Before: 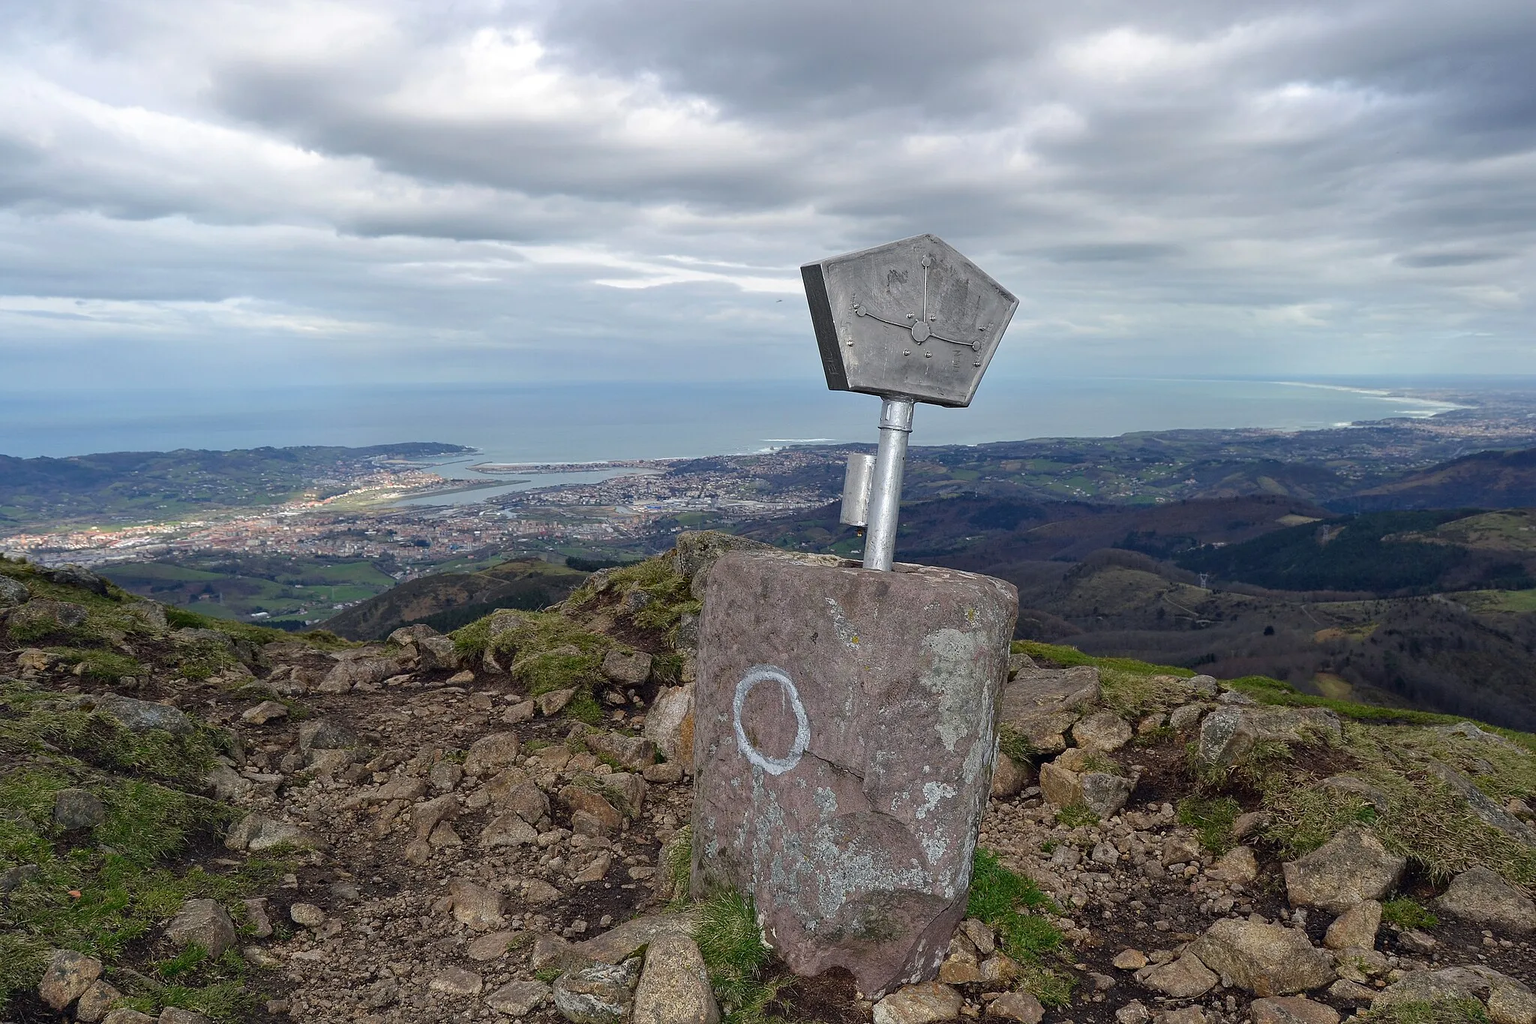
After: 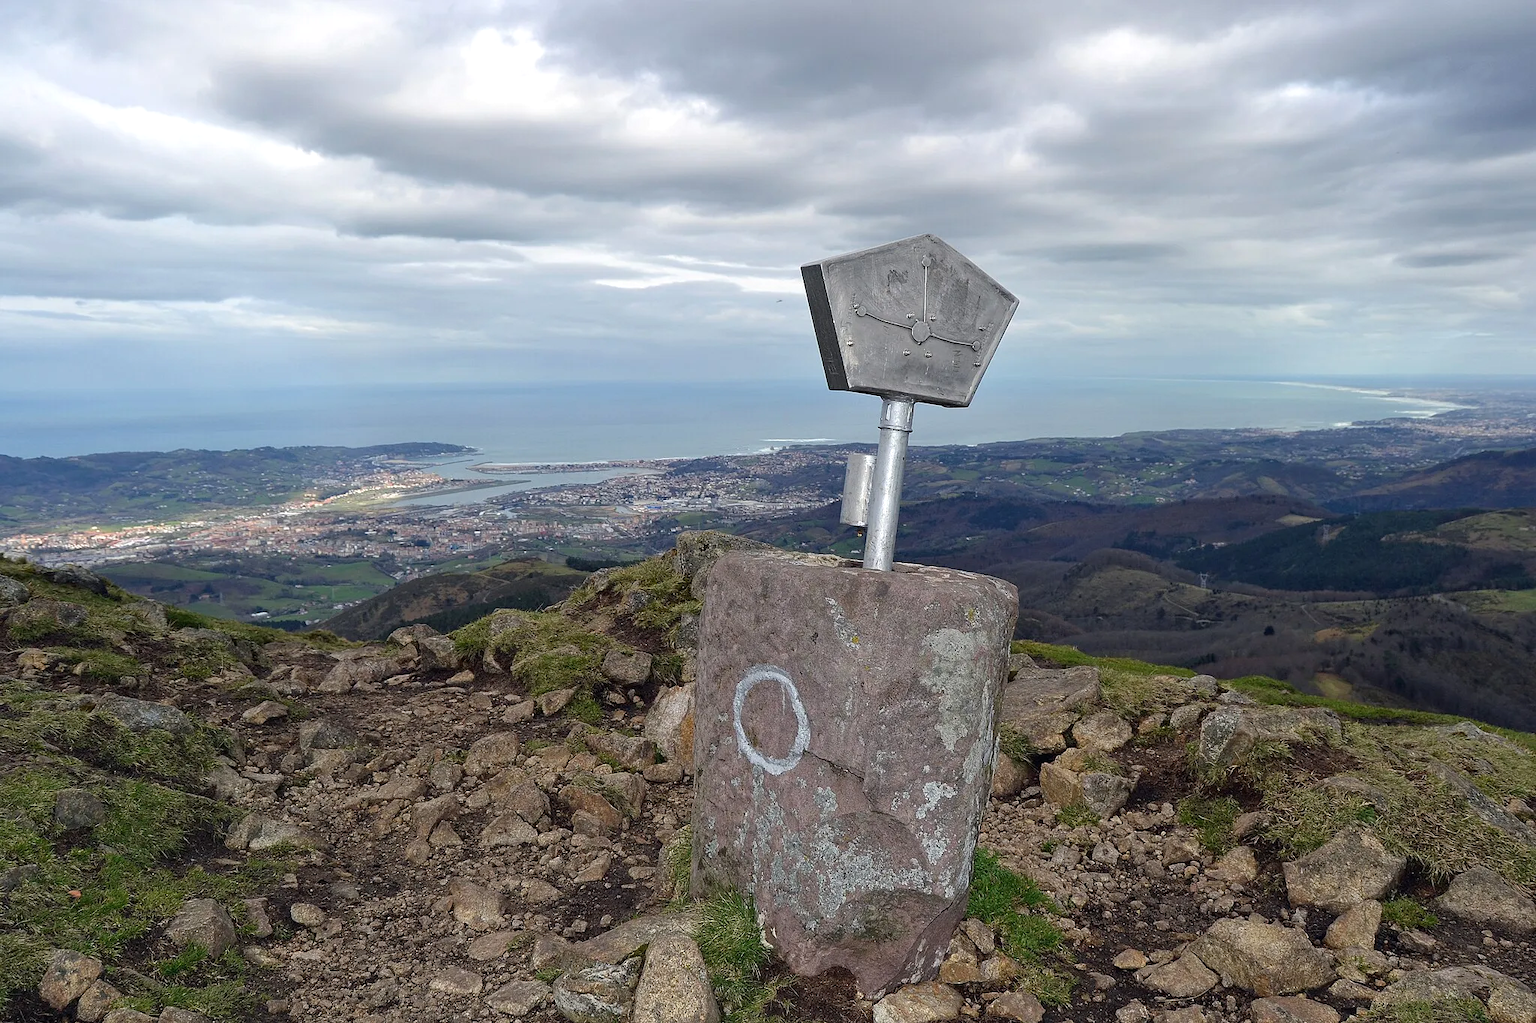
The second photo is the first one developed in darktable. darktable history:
exposure: exposure 0.128 EV, compensate exposure bias true, compensate highlight preservation false
contrast brightness saturation: saturation -0.033
